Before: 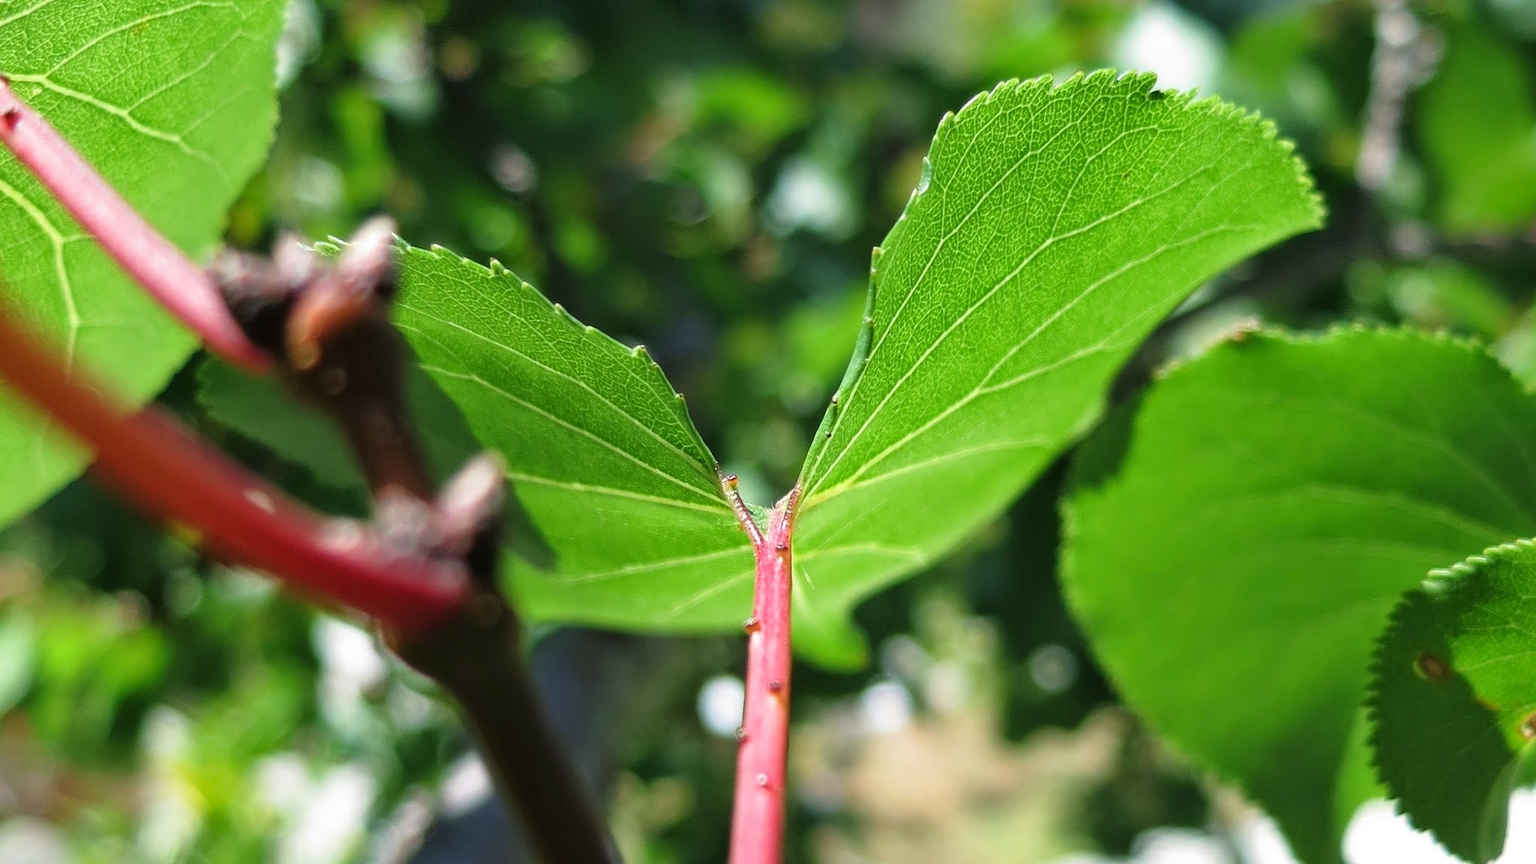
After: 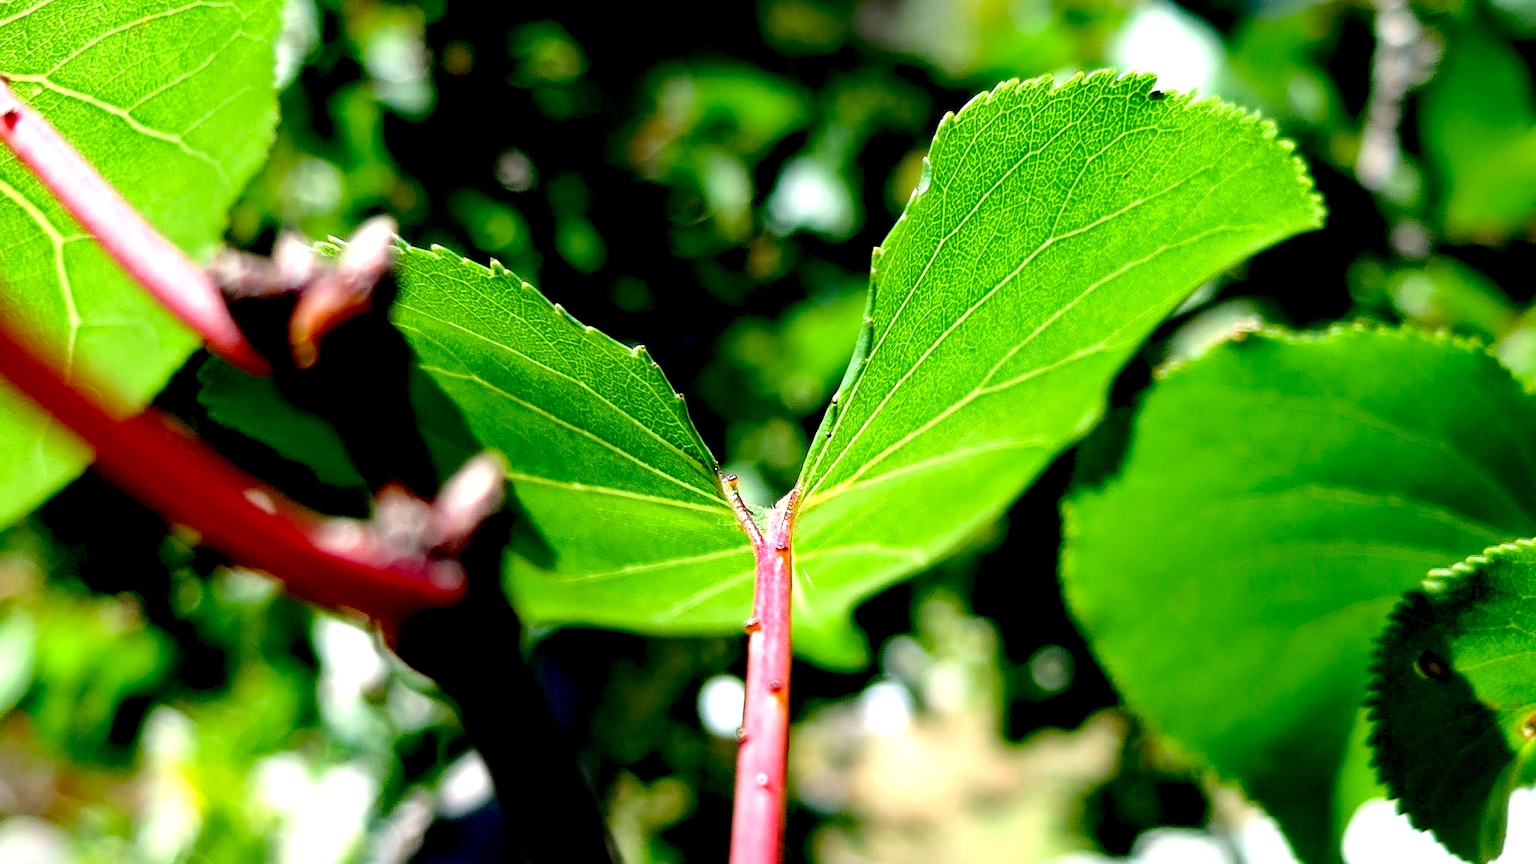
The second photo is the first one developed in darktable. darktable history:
tone equalizer: -8 EV -0.716 EV, -7 EV -0.722 EV, -6 EV -0.585 EV, -5 EV -0.373 EV, -3 EV 0.398 EV, -2 EV 0.6 EV, -1 EV 0.678 EV, +0 EV 0.778 EV, mask exposure compensation -0.507 EV
exposure: black level correction 0.048, exposure 0.014 EV, compensate exposure bias true, compensate highlight preservation false
